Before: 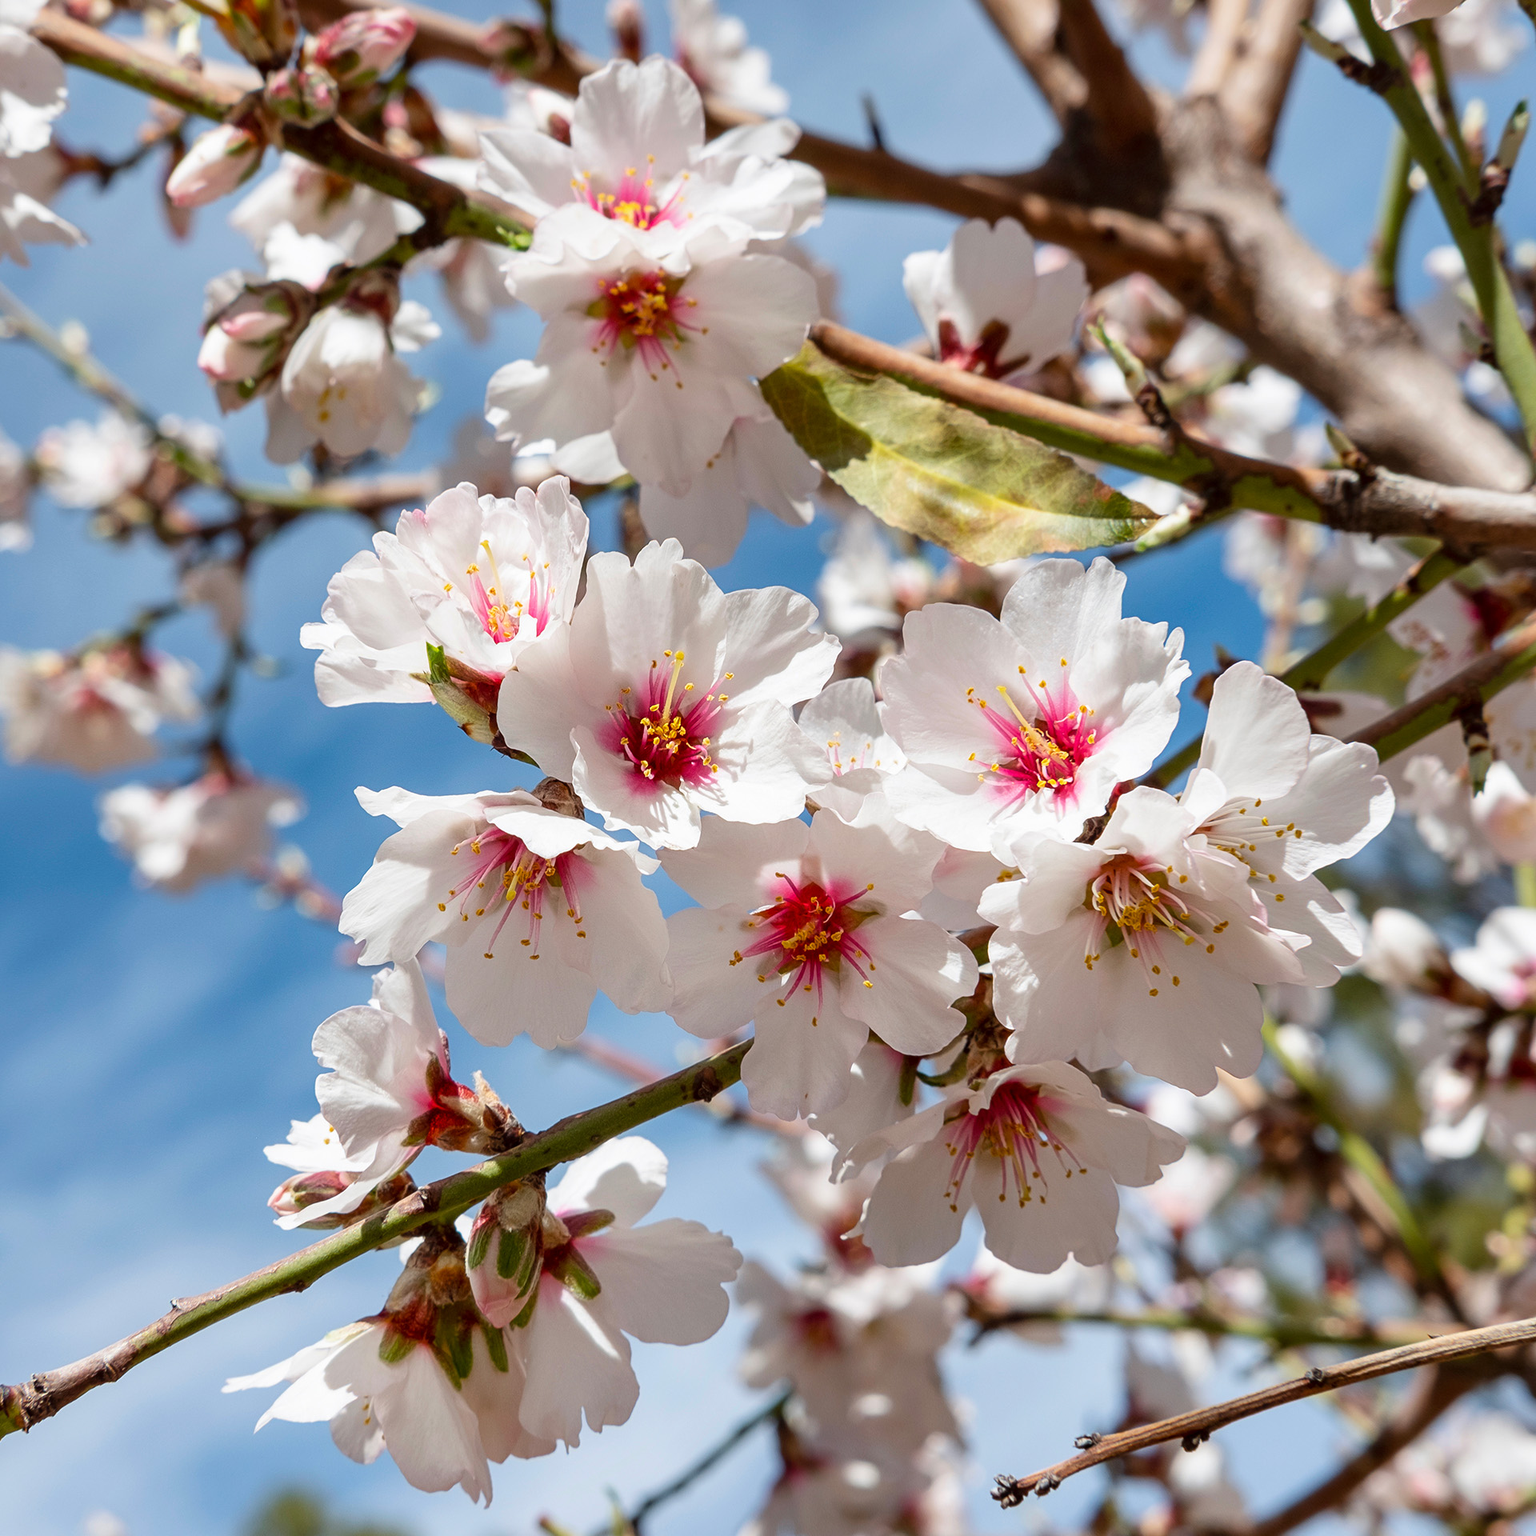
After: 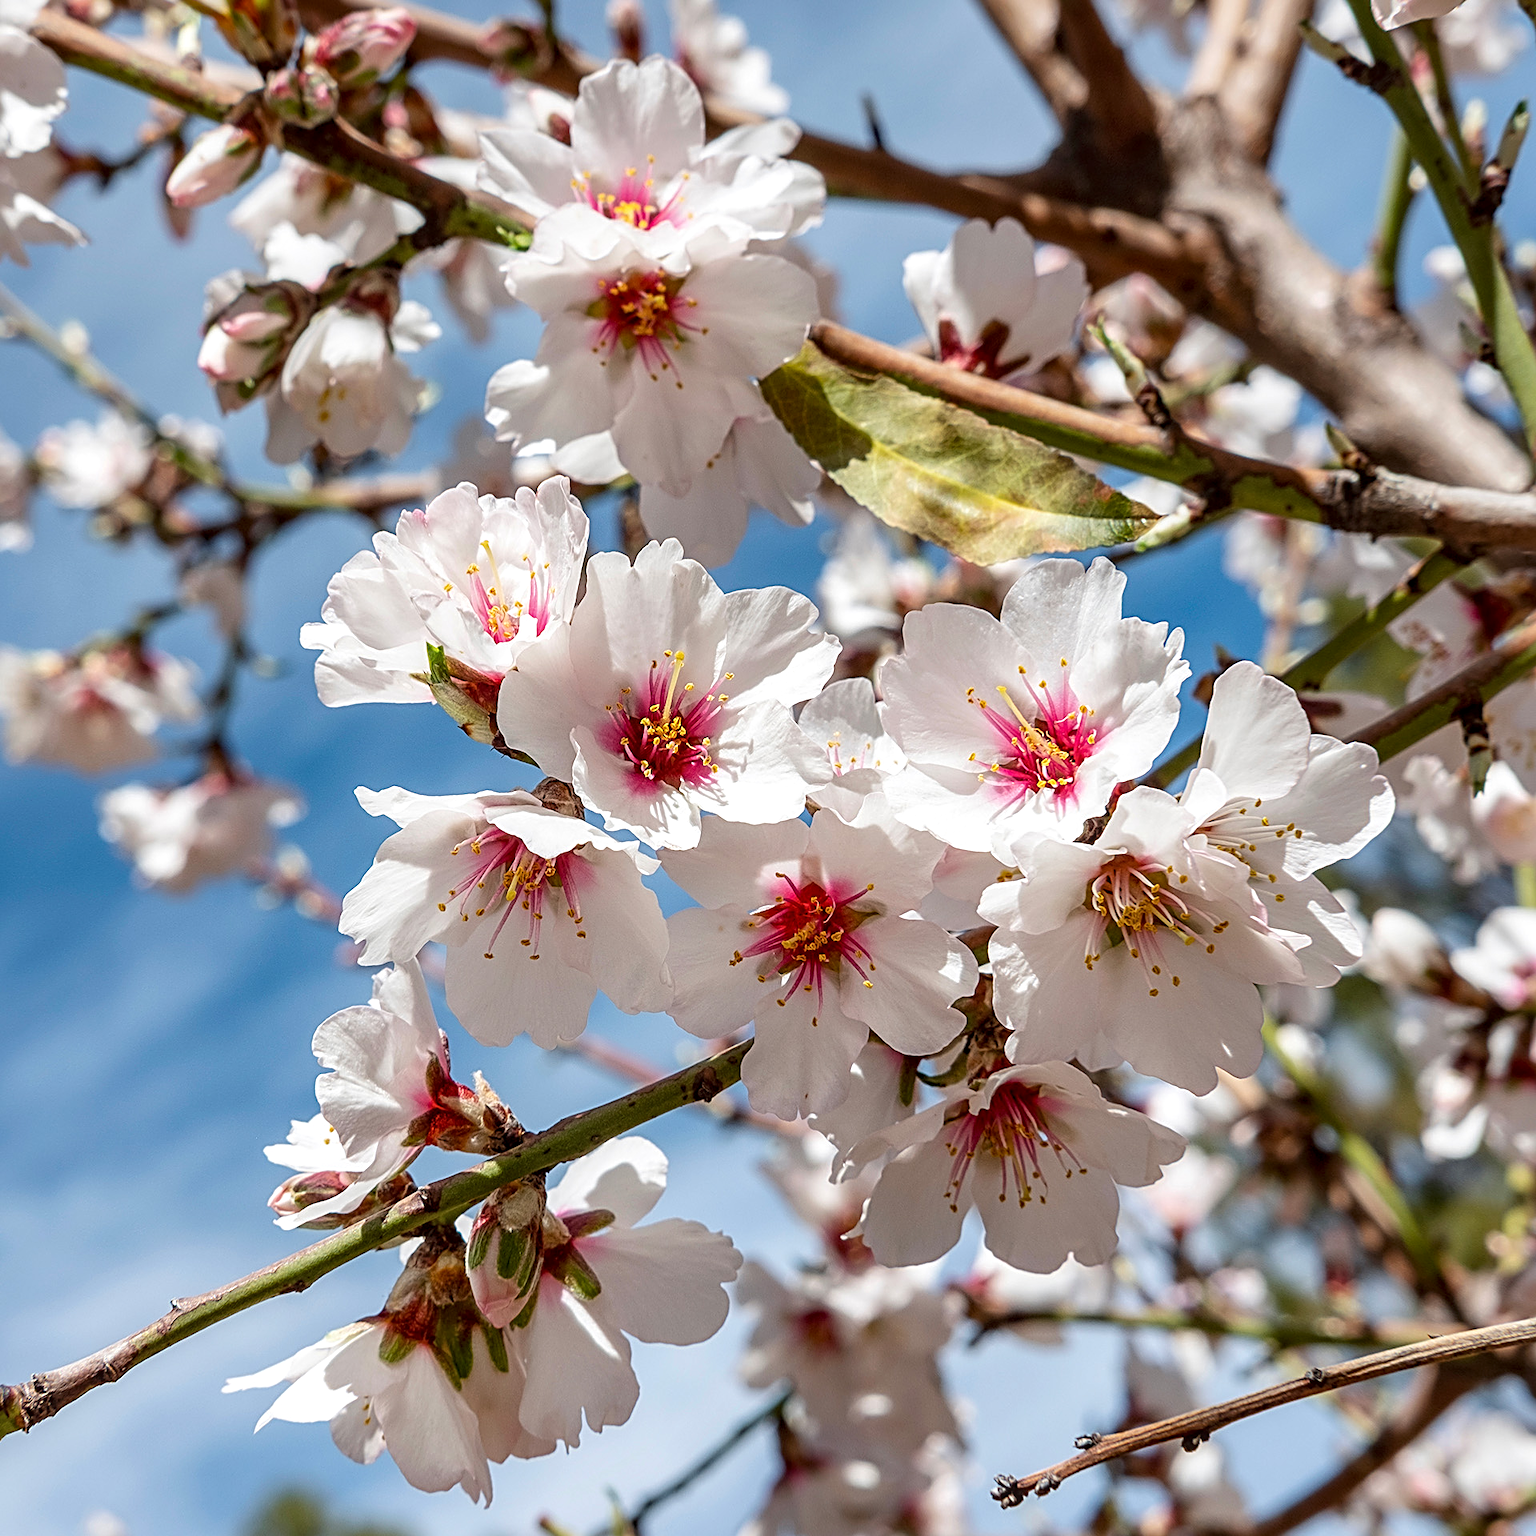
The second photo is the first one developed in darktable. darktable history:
sharpen: radius 3.077
local contrast: on, module defaults
